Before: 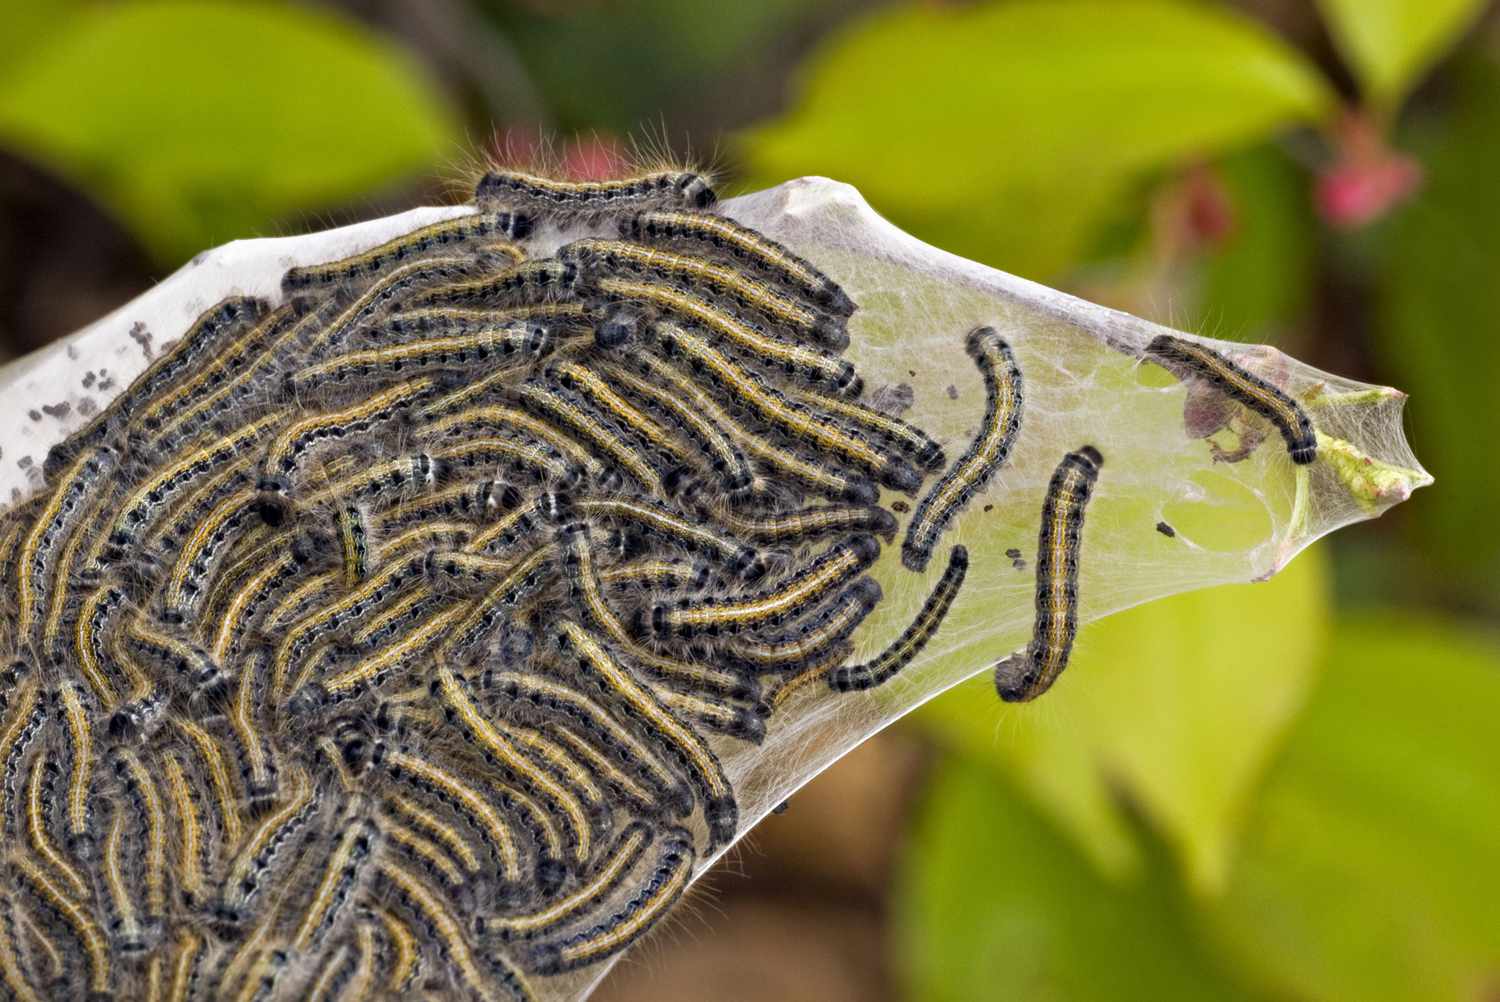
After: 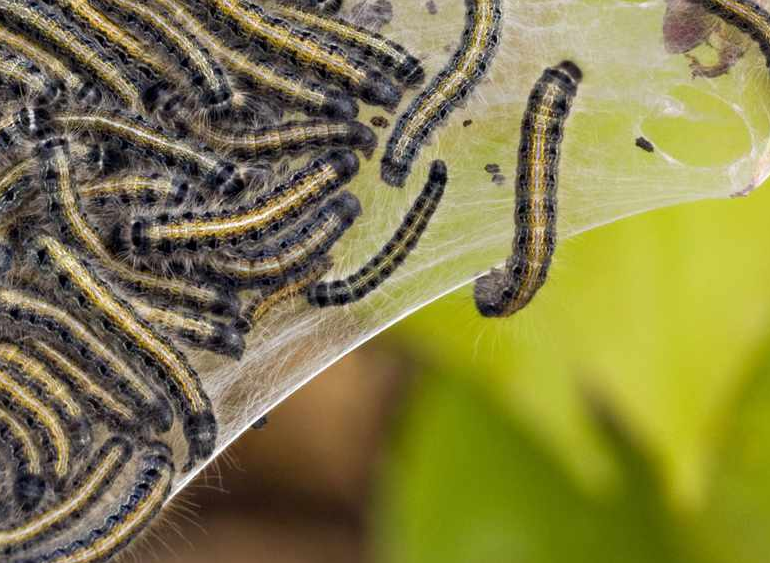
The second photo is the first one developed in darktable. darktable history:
crop: left 34.734%, top 38.461%, right 13.89%, bottom 5.293%
